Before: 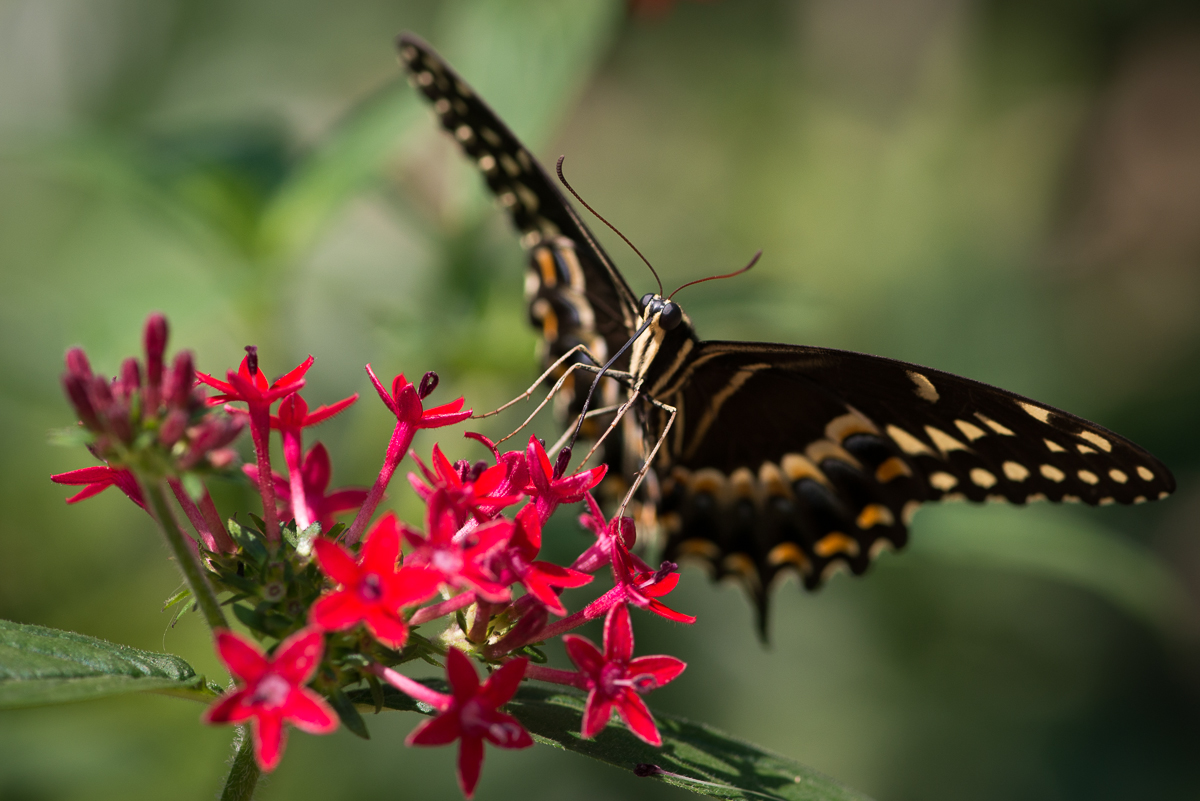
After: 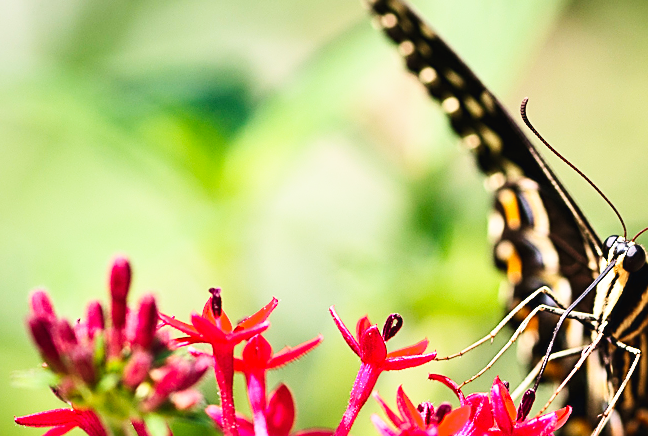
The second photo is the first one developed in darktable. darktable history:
crop and rotate: left 3.052%, top 7.43%, right 42.93%, bottom 38.06%
sharpen: amount 0.584
base curve: curves: ch0 [(0, 0.003) (0.001, 0.002) (0.006, 0.004) (0.02, 0.022) (0.048, 0.086) (0.094, 0.234) (0.162, 0.431) (0.258, 0.629) (0.385, 0.8) (0.548, 0.918) (0.751, 0.988) (1, 1)], exposure shift 0.575, preserve colors none
contrast brightness saturation: contrast 0.203, brightness 0.14, saturation 0.139
